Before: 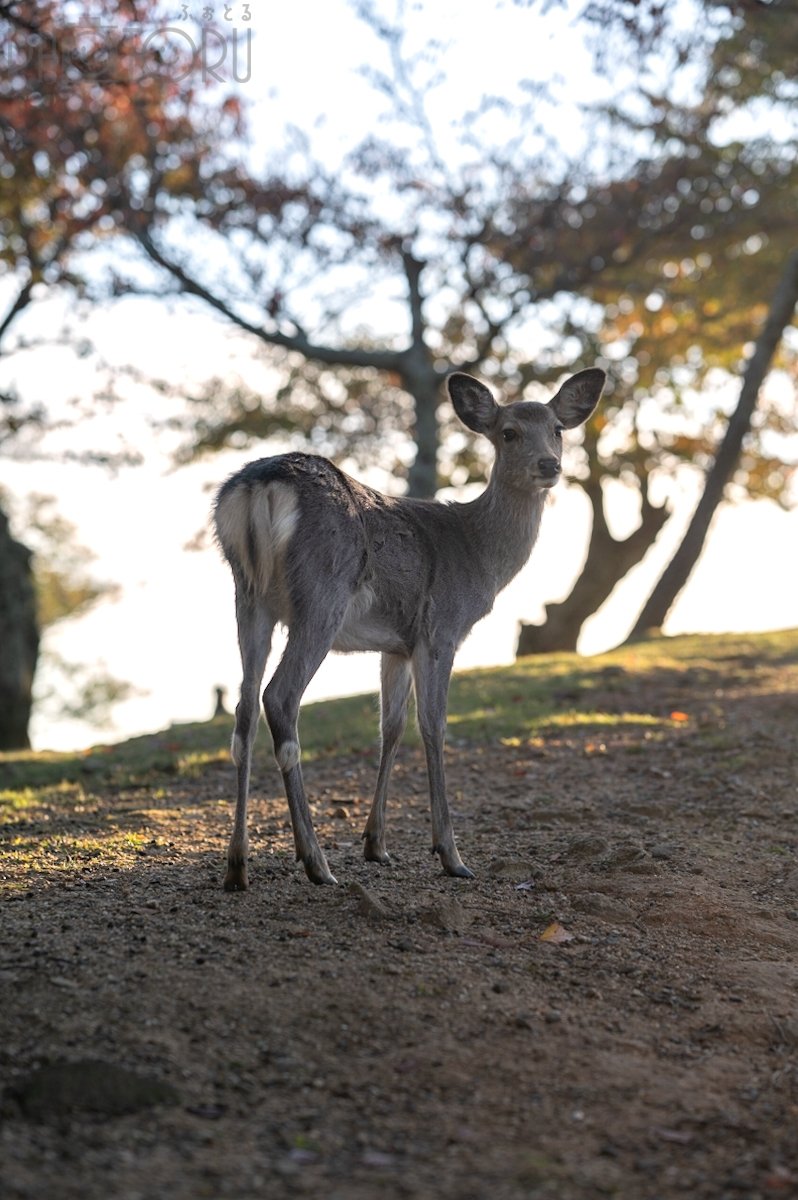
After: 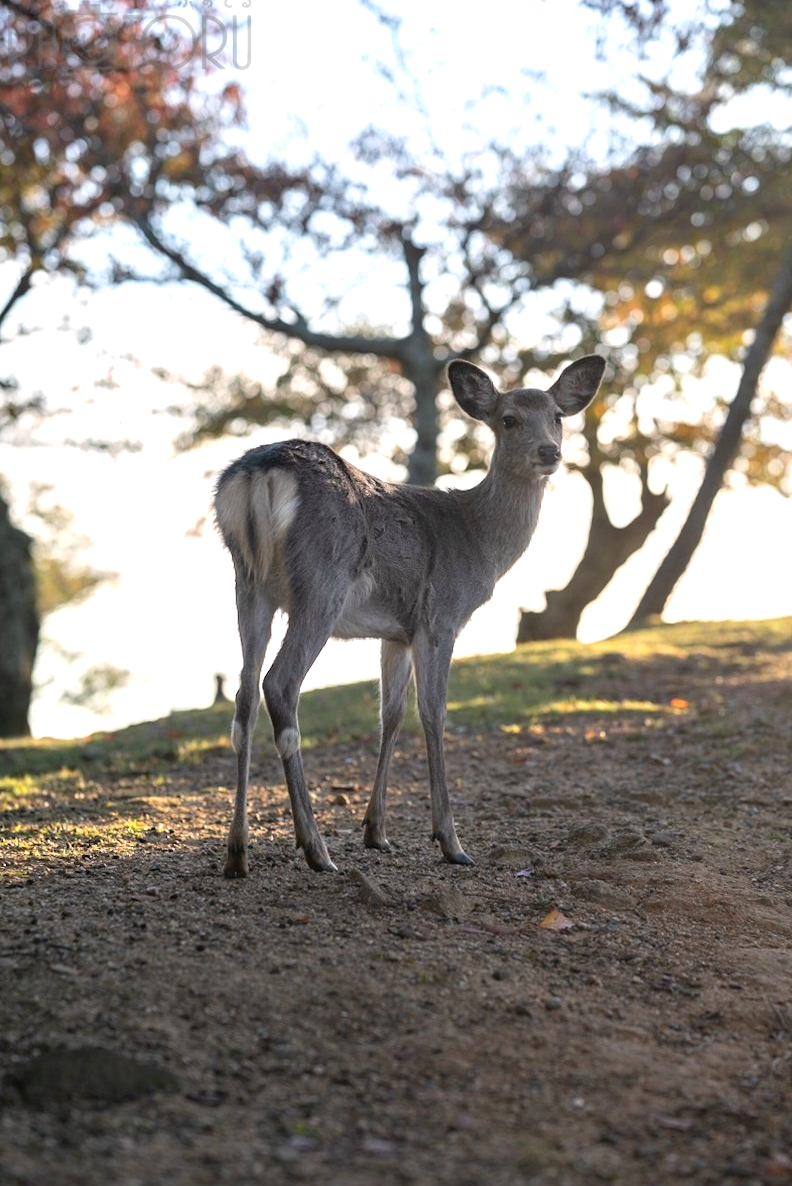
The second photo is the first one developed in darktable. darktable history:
exposure: exposure 0.373 EV, compensate highlight preservation false
crop: top 1.116%, right 0.021%
